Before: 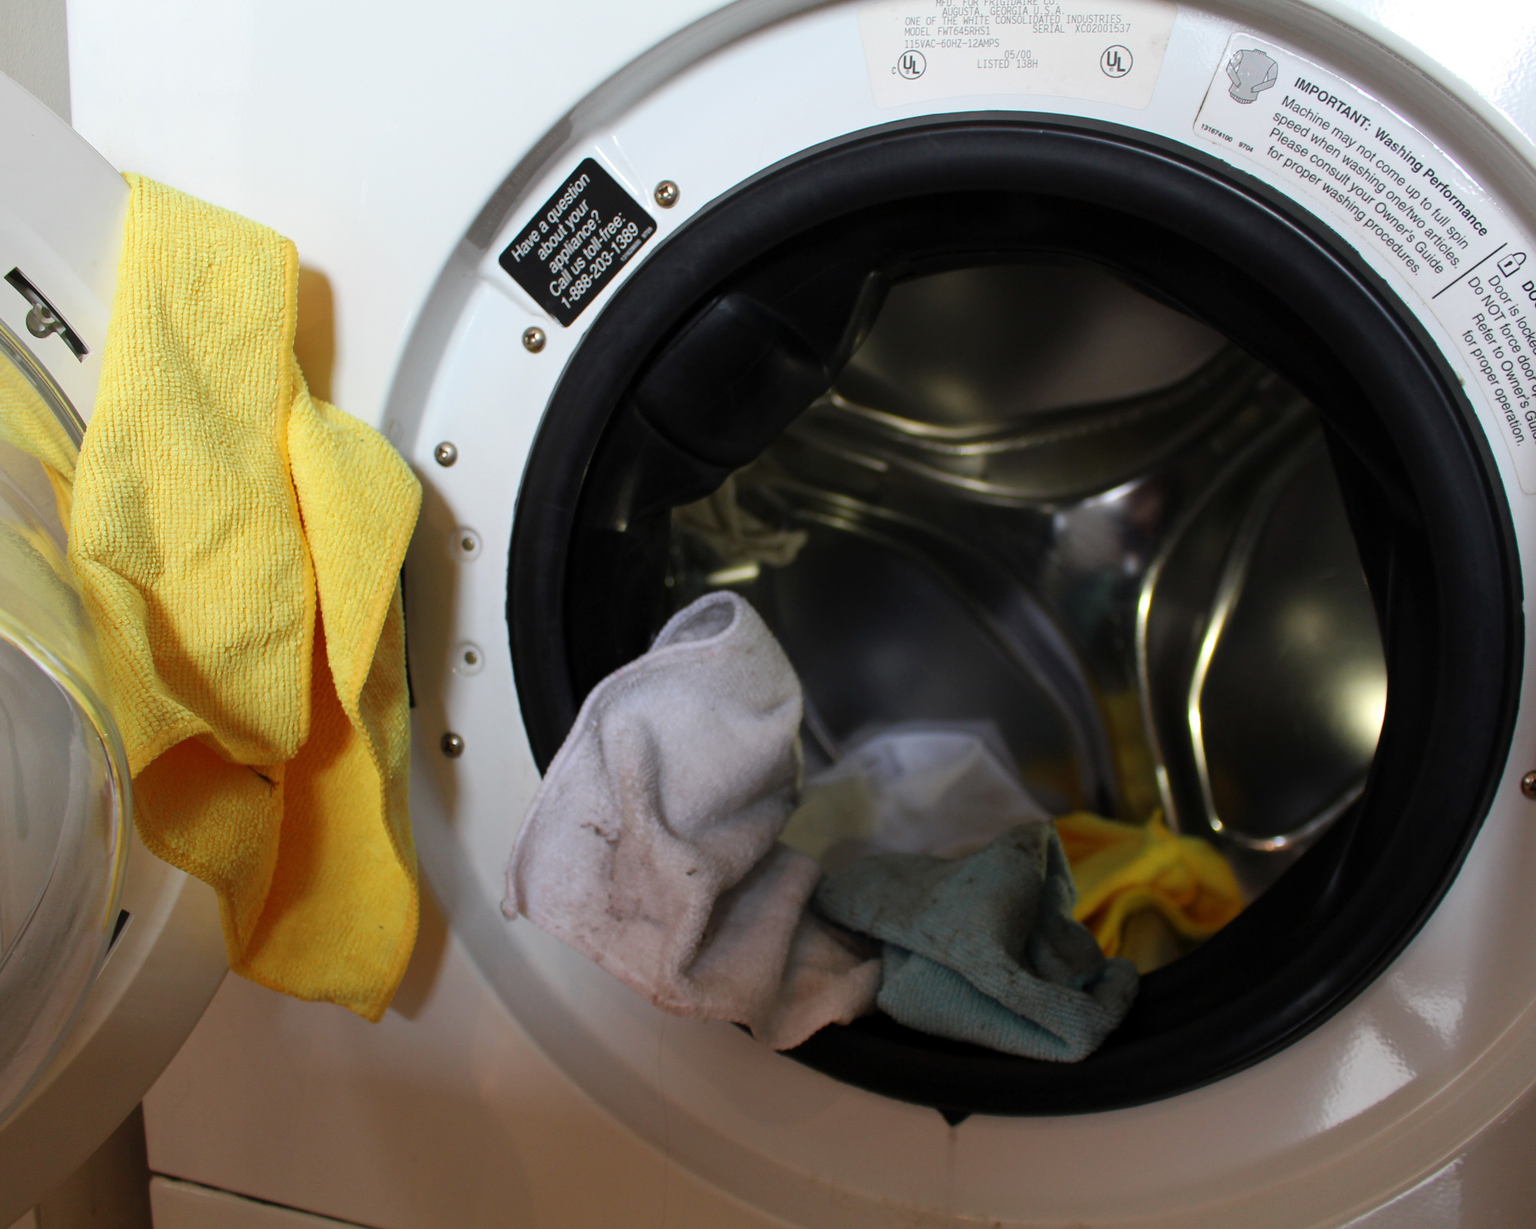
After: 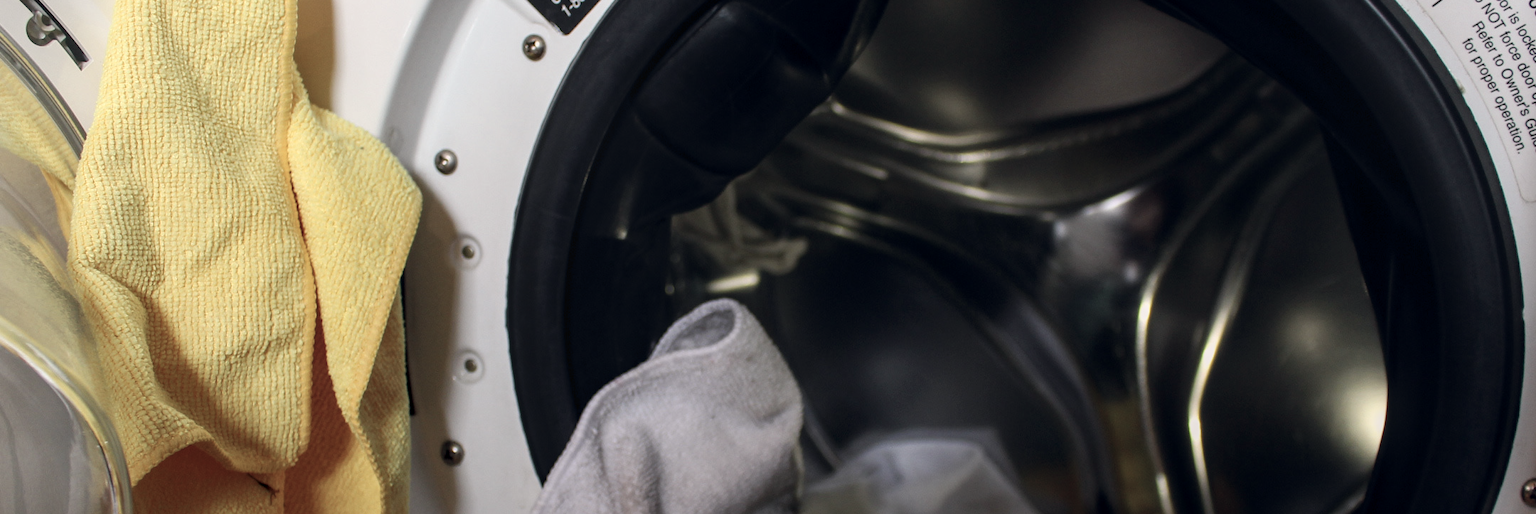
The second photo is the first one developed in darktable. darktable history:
crop and rotate: top 23.84%, bottom 34.294%
local contrast: on, module defaults
color balance rgb: shadows lift › hue 87.51°, highlights gain › chroma 1.62%, highlights gain › hue 55.1°, global offset › chroma 0.06%, global offset › hue 253.66°, linear chroma grading › global chroma 0.5%
contrast brightness saturation: contrast 0.1, saturation -0.36
